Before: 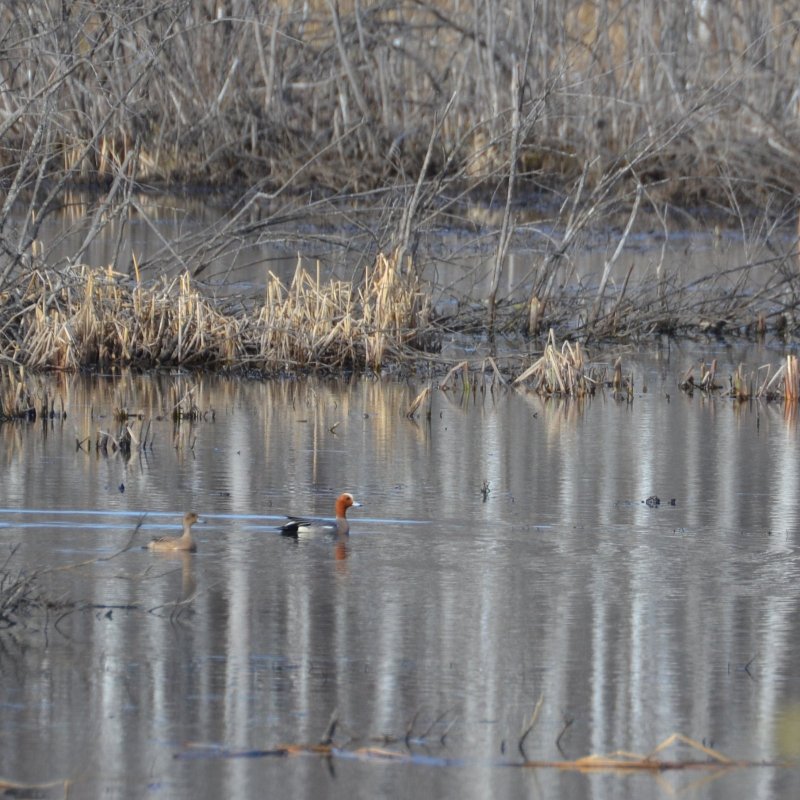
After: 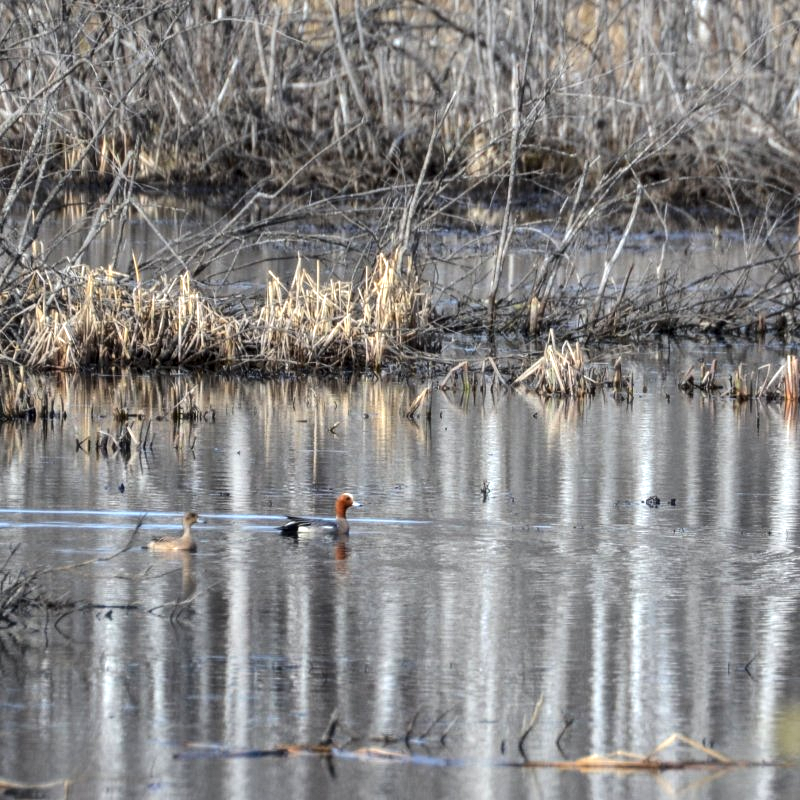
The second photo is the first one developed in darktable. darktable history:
tone equalizer: -8 EV -0.75 EV, -7 EV -0.7 EV, -6 EV -0.6 EV, -5 EV -0.4 EV, -3 EV 0.4 EV, -2 EV 0.6 EV, -1 EV 0.7 EV, +0 EV 0.75 EV, edges refinement/feathering 500, mask exposure compensation -1.57 EV, preserve details no
local contrast: detail 130%
